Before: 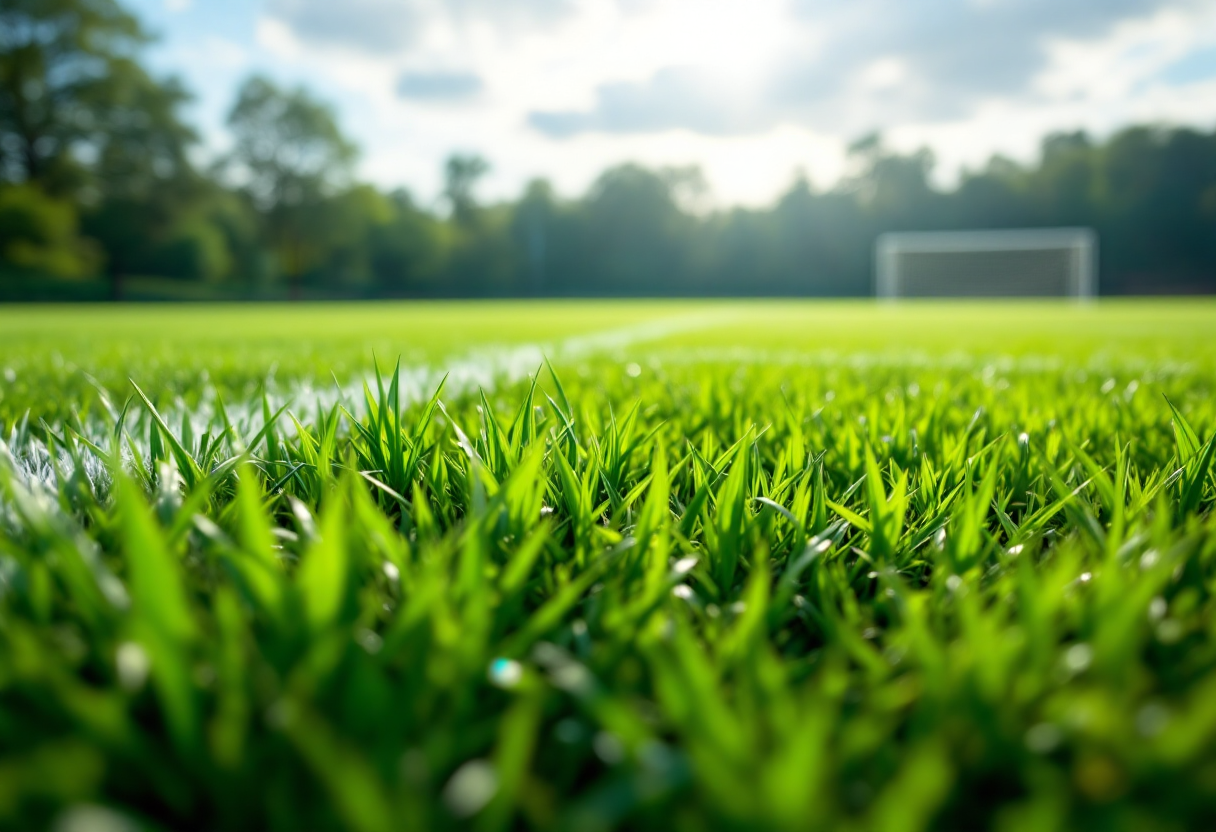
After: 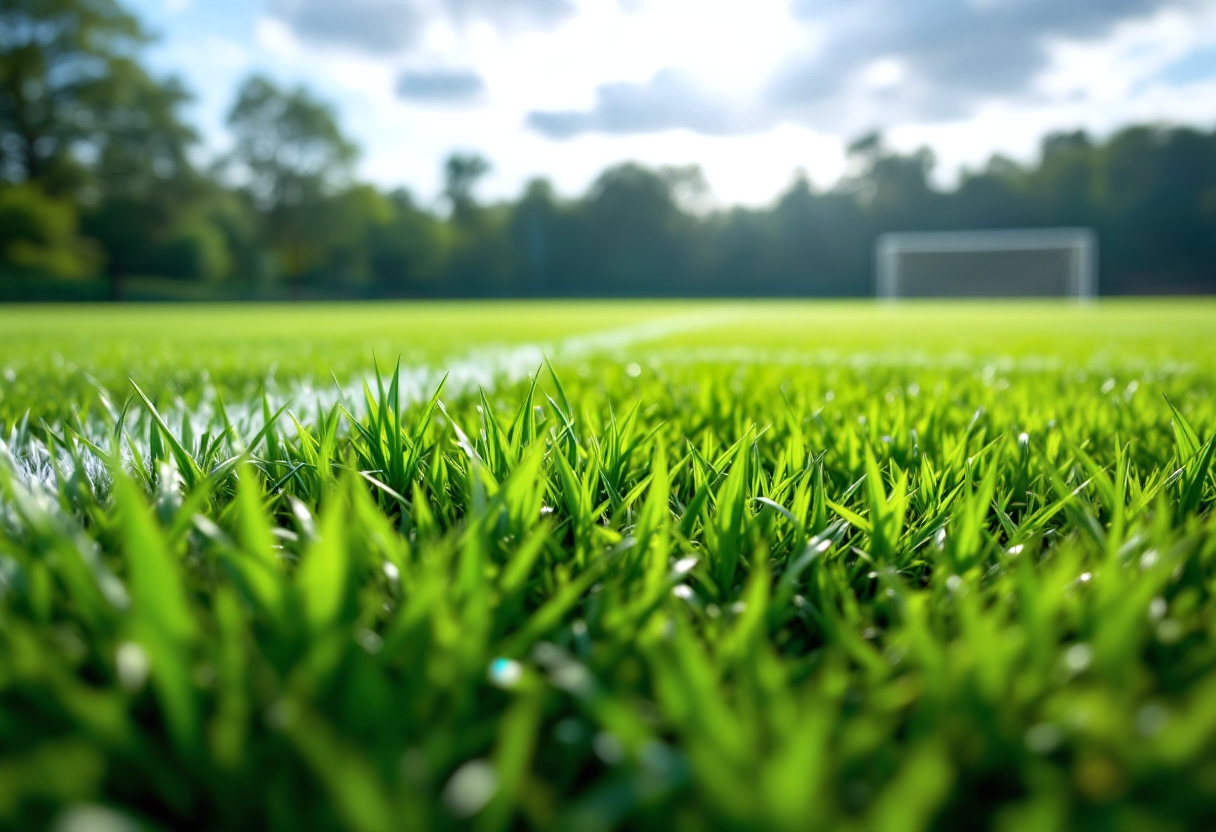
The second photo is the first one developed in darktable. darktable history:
shadows and highlights: radius 171.16, shadows 27, white point adjustment 3.13, highlights -67.95, soften with gaussian
white balance: red 0.984, blue 1.059
